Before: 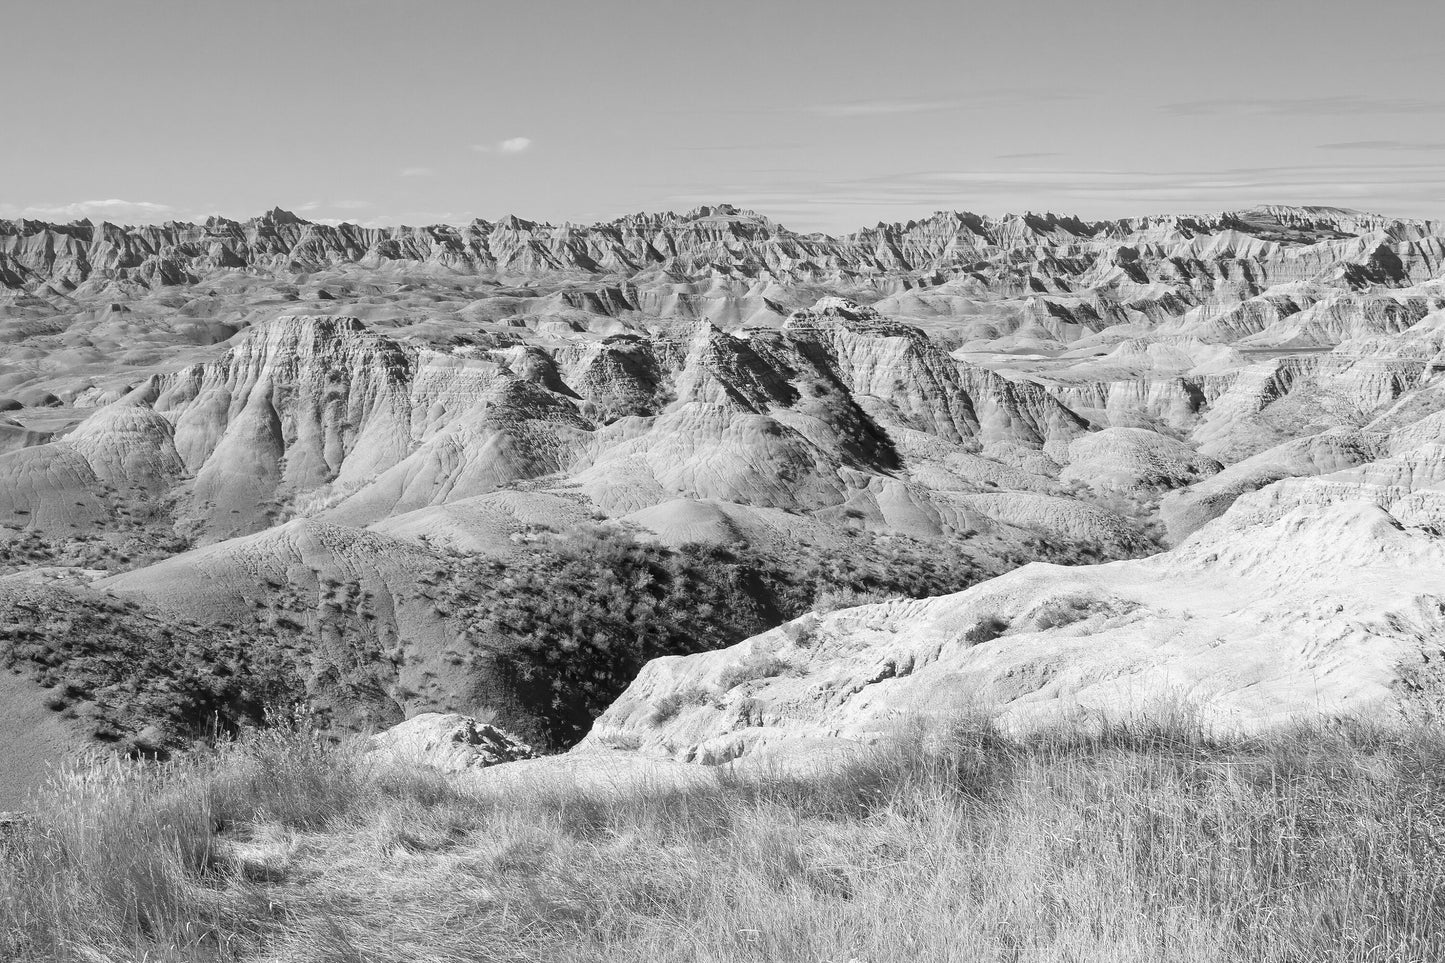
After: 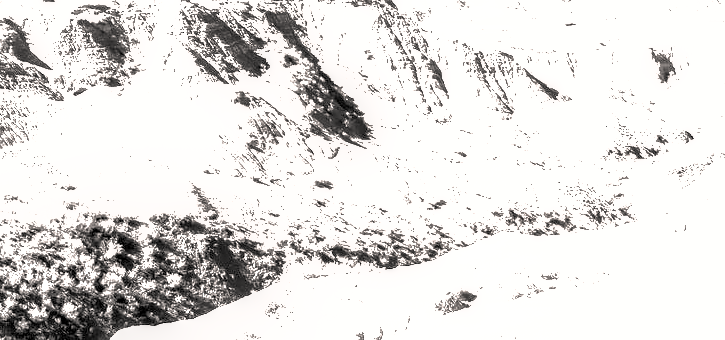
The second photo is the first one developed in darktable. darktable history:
crop: left 36.773%, top 34.35%, right 13.007%, bottom 30.343%
local contrast: highlights 38%, shadows 63%, detail 138%, midtone range 0.513
shadows and highlights: on, module defaults
exposure: black level correction 0.001, exposure 1.993 EV, compensate exposure bias true, compensate highlight preservation false
contrast brightness saturation: contrast 0.097, brightness -0.279, saturation 0.146
color balance rgb: highlights gain › chroma 1.072%, highlights gain › hue 53.49°, linear chroma grading › global chroma 0.306%, perceptual saturation grading › global saturation 20%, perceptual saturation grading › highlights -14.271%, perceptual saturation grading › shadows 49.219%, global vibrance 9.442%
tone equalizer: -8 EV -0.766 EV, -7 EV -0.715 EV, -6 EV -0.573 EV, -5 EV -0.413 EV, -3 EV 0.402 EV, -2 EV 0.6 EV, -1 EV 0.692 EV, +0 EV 0.753 EV, smoothing 1
